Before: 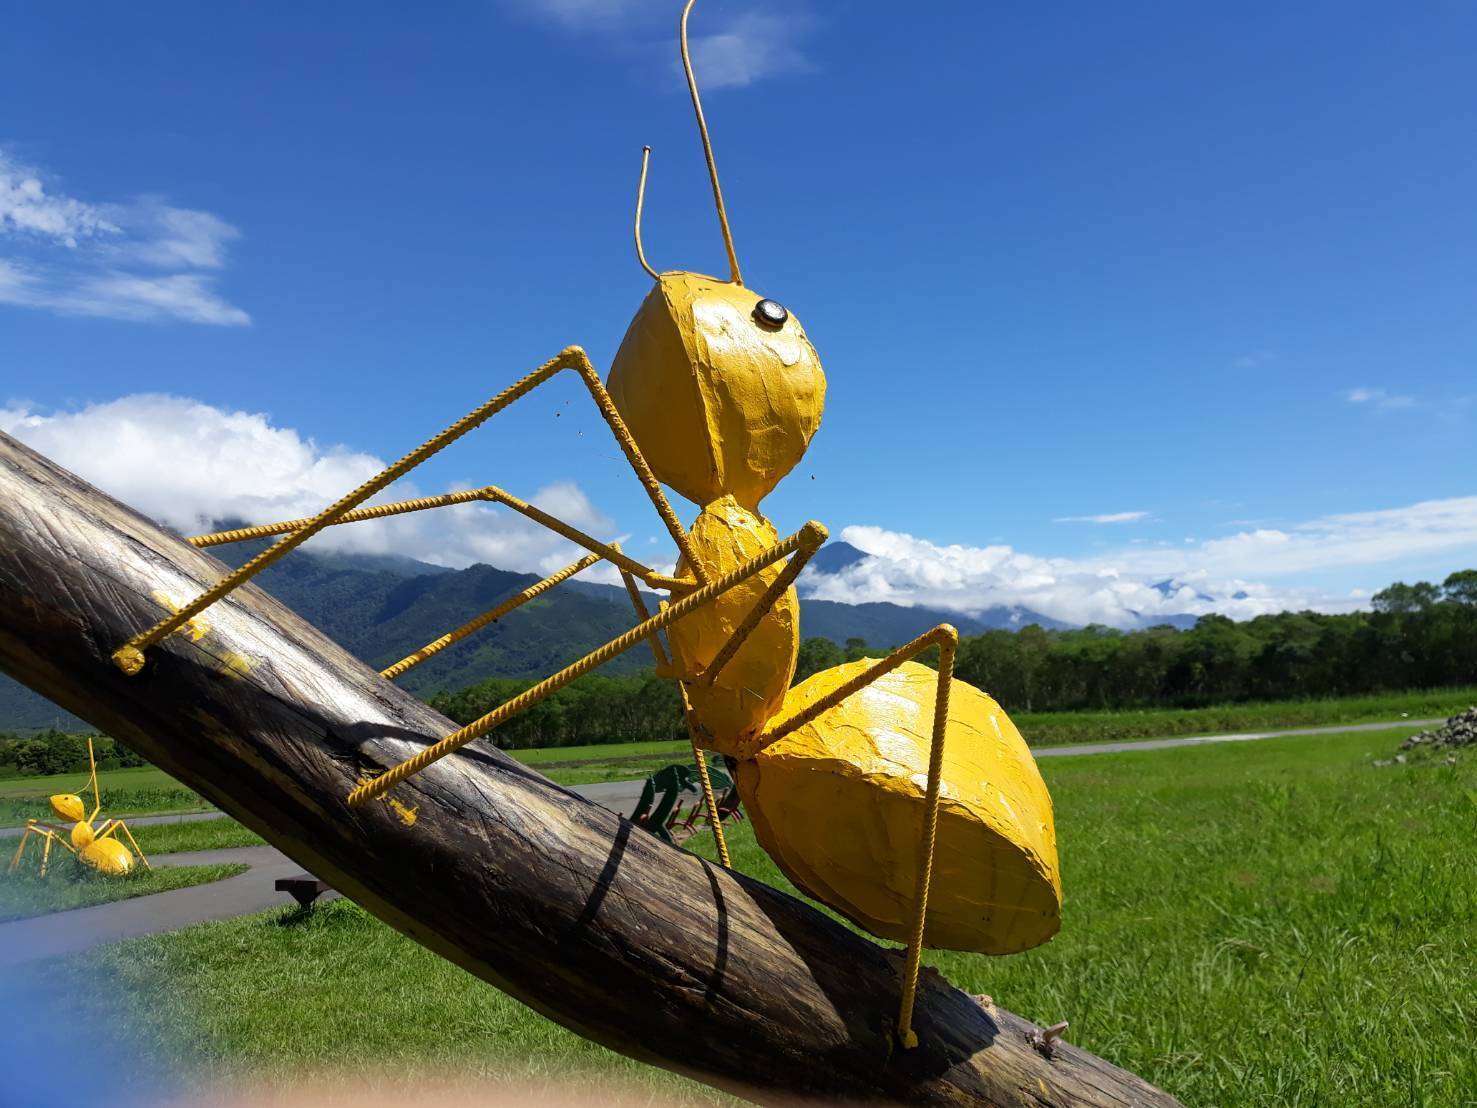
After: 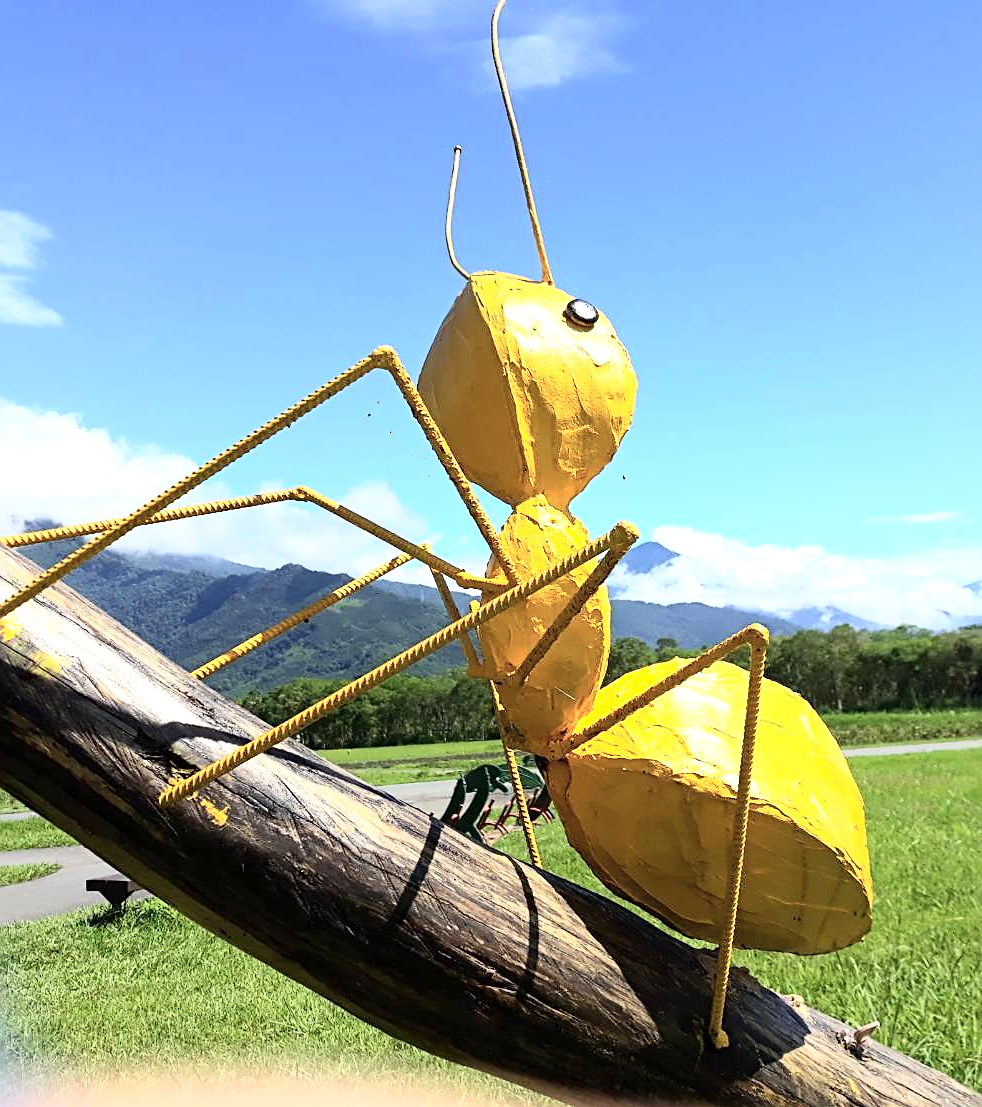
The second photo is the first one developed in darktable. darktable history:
exposure: exposure 0.609 EV, compensate exposure bias true, compensate highlight preservation false
tone curve: curves: ch0 [(0, 0) (0.093, 0.104) (0.226, 0.291) (0.327, 0.431) (0.471, 0.648) (0.759, 0.926) (1, 1)], color space Lab, independent channels, preserve colors none
sharpen: amount 0.499
crop and rotate: left 12.855%, right 20.634%
